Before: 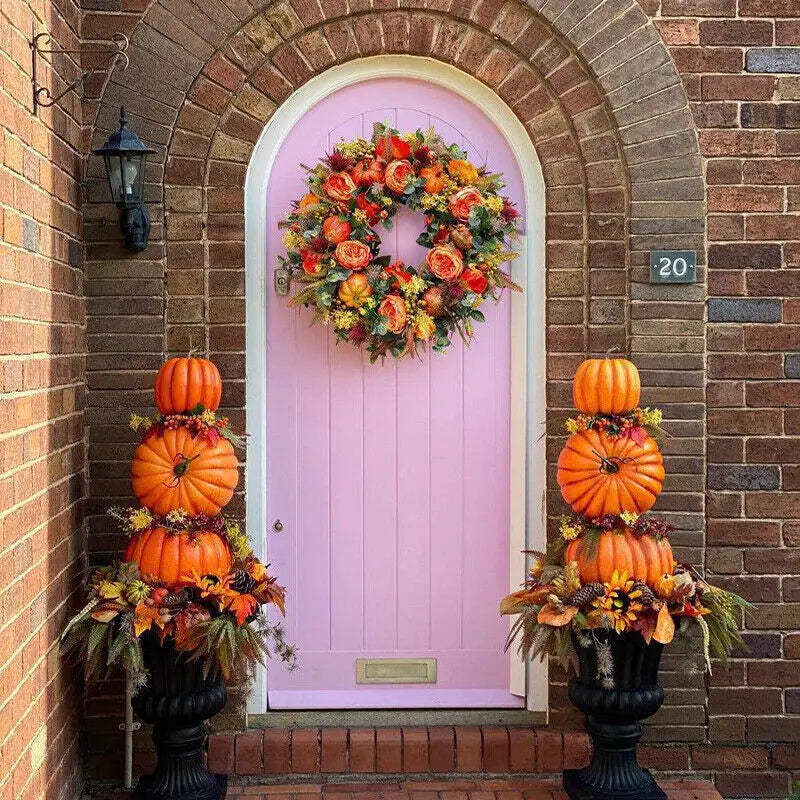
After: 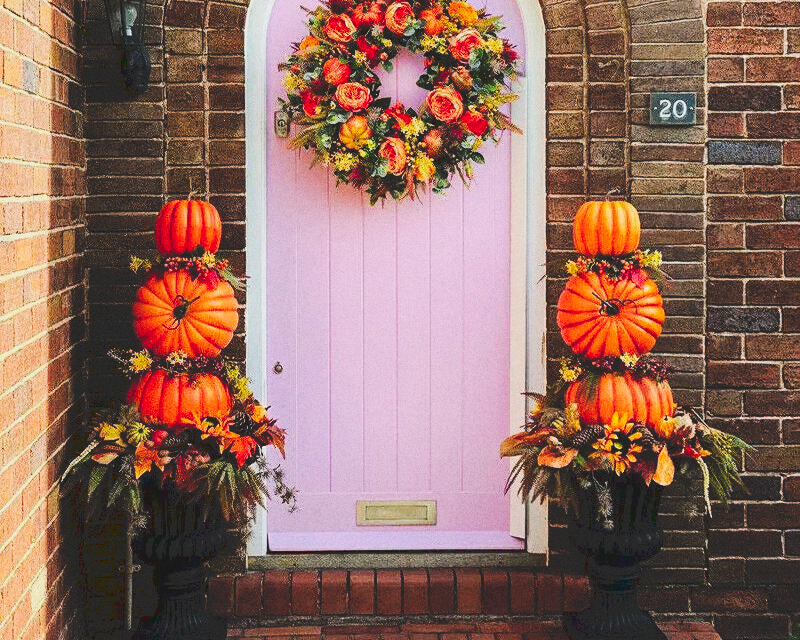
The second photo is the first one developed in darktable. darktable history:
tone curve: curves: ch0 [(0, 0) (0.003, 0.156) (0.011, 0.156) (0.025, 0.161) (0.044, 0.161) (0.069, 0.161) (0.1, 0.166) (0.136, 0.168) (0.177, 0.179) (0.224, 0.202) (0.277, 0.241) (0.335, 0.296) (0.399, 0.378) (0.468, 0.484) (0.543, 0.604) (0.623, 0.728) (0.709, 0.822) (0.801, 0.918) (0.898, 0.98) (1, 1)], preserve colors none
grain: on, module defaults
filmic rgb: black relative exposure -7.32 EV, white relative exposure 5.09 EV, hardness 3.2
crop and rotate: top 19.998%
